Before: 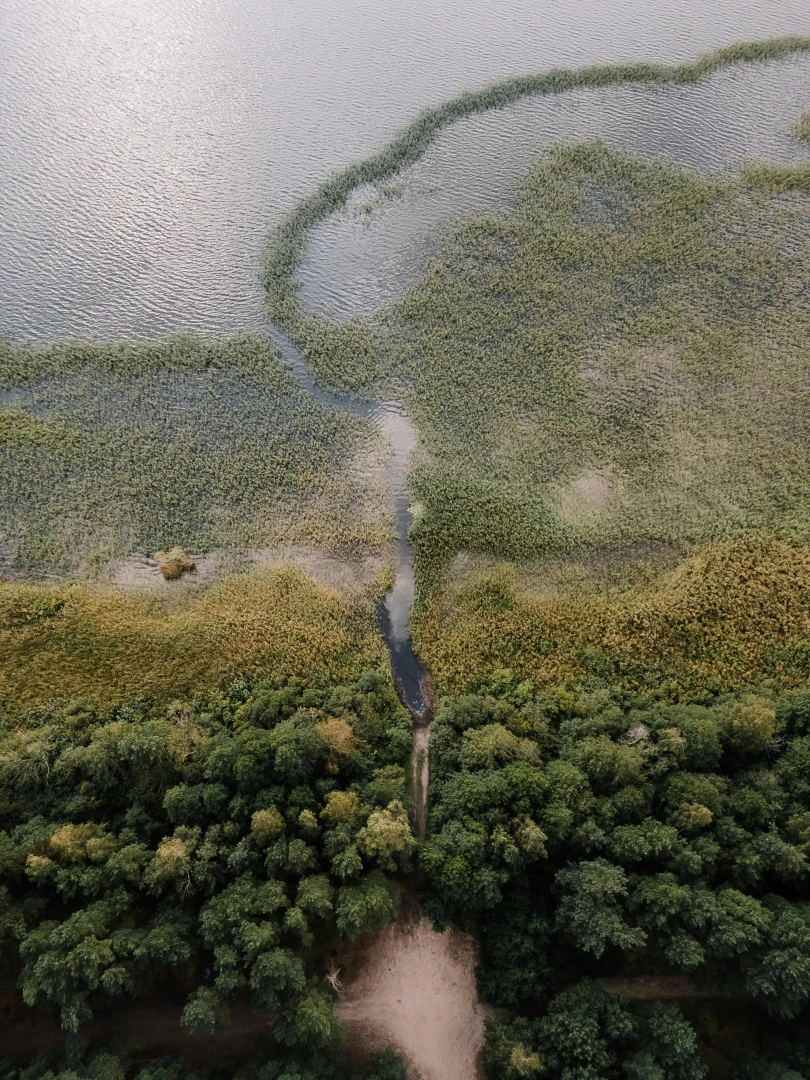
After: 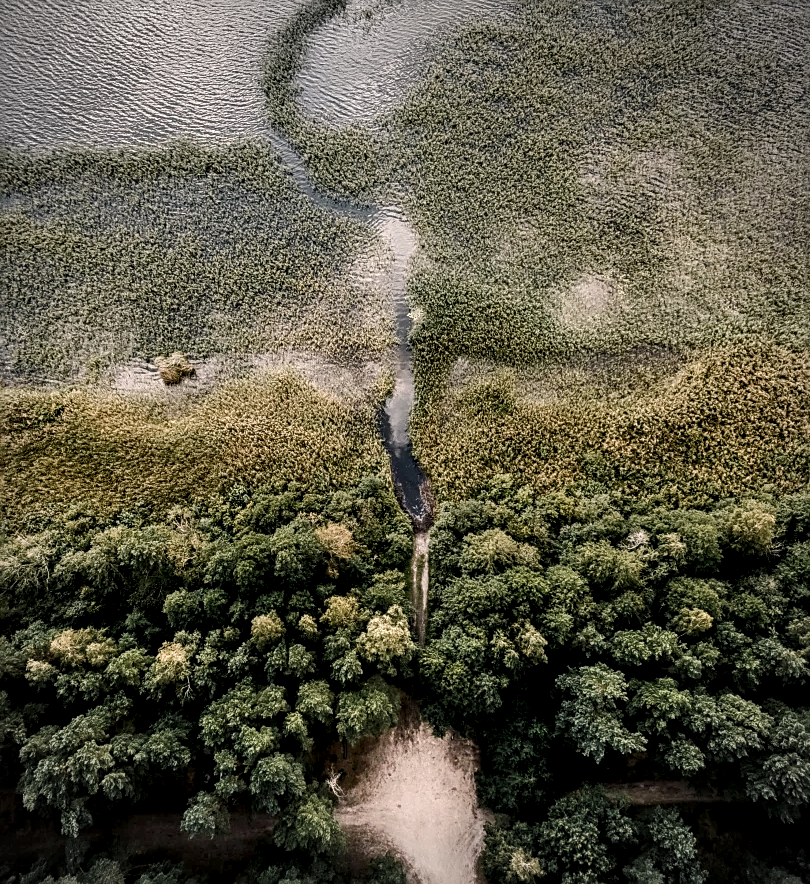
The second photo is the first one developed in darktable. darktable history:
color balance rgb: highlights gain › chroma 3.065%, highlights gain › hue 60.27°, linear chroma grading › global chroma 15.079%, perceptual saturation grading › global saturation 20%, perceptual saturation grading › highlights -49.74%, perceptual saturation grading › shadows 25.28%, global vibrance 20%
local contrast: highlights 65%, shadows 53%, detail 168%, midtone range 0.509
shadows and highlights: radius 108.82, shadows 40.87, highlights -71.87, low approximation 0.01, soften with gaussian
crop and rotate: top 18.121%
contrast brightness saturation: contrast 0.102, saturation -0.378
vignetting: fall-off radius 61%, brightness -0.628, saturation -0.67
sharpen: on, module defaults
